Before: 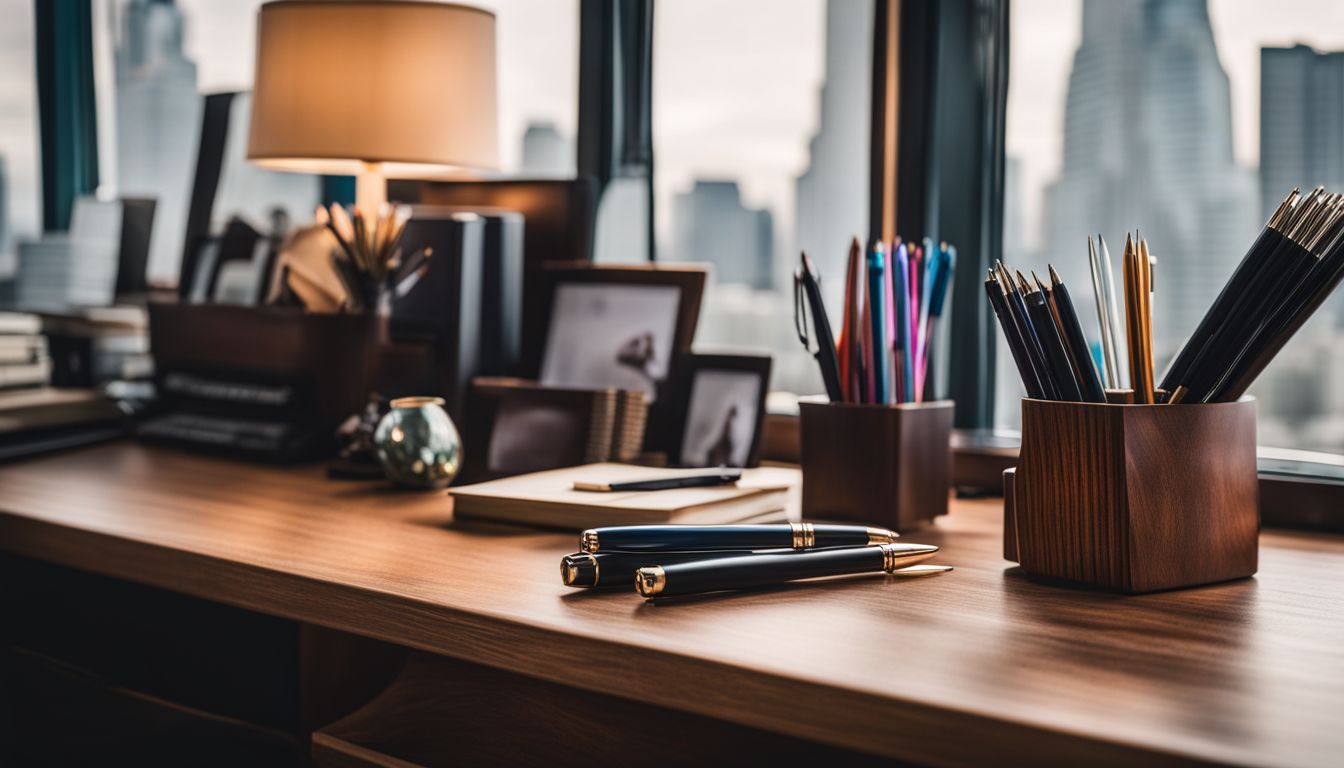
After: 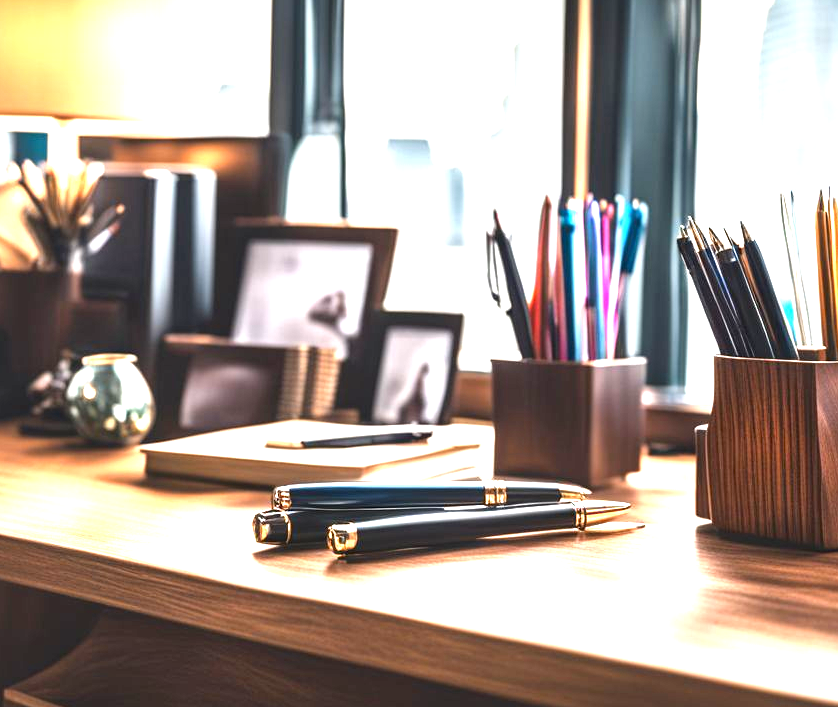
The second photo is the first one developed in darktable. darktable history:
local contrast: mode bilateral grid, contrast 20, coarseness 50, detail 120%, midtone range 0.2
crop and rotate: left 22.918%, top 5.629%, right 14.711%, bottom 2.247%
exposure: exposure 2 EV, compensate highlight preservation false
